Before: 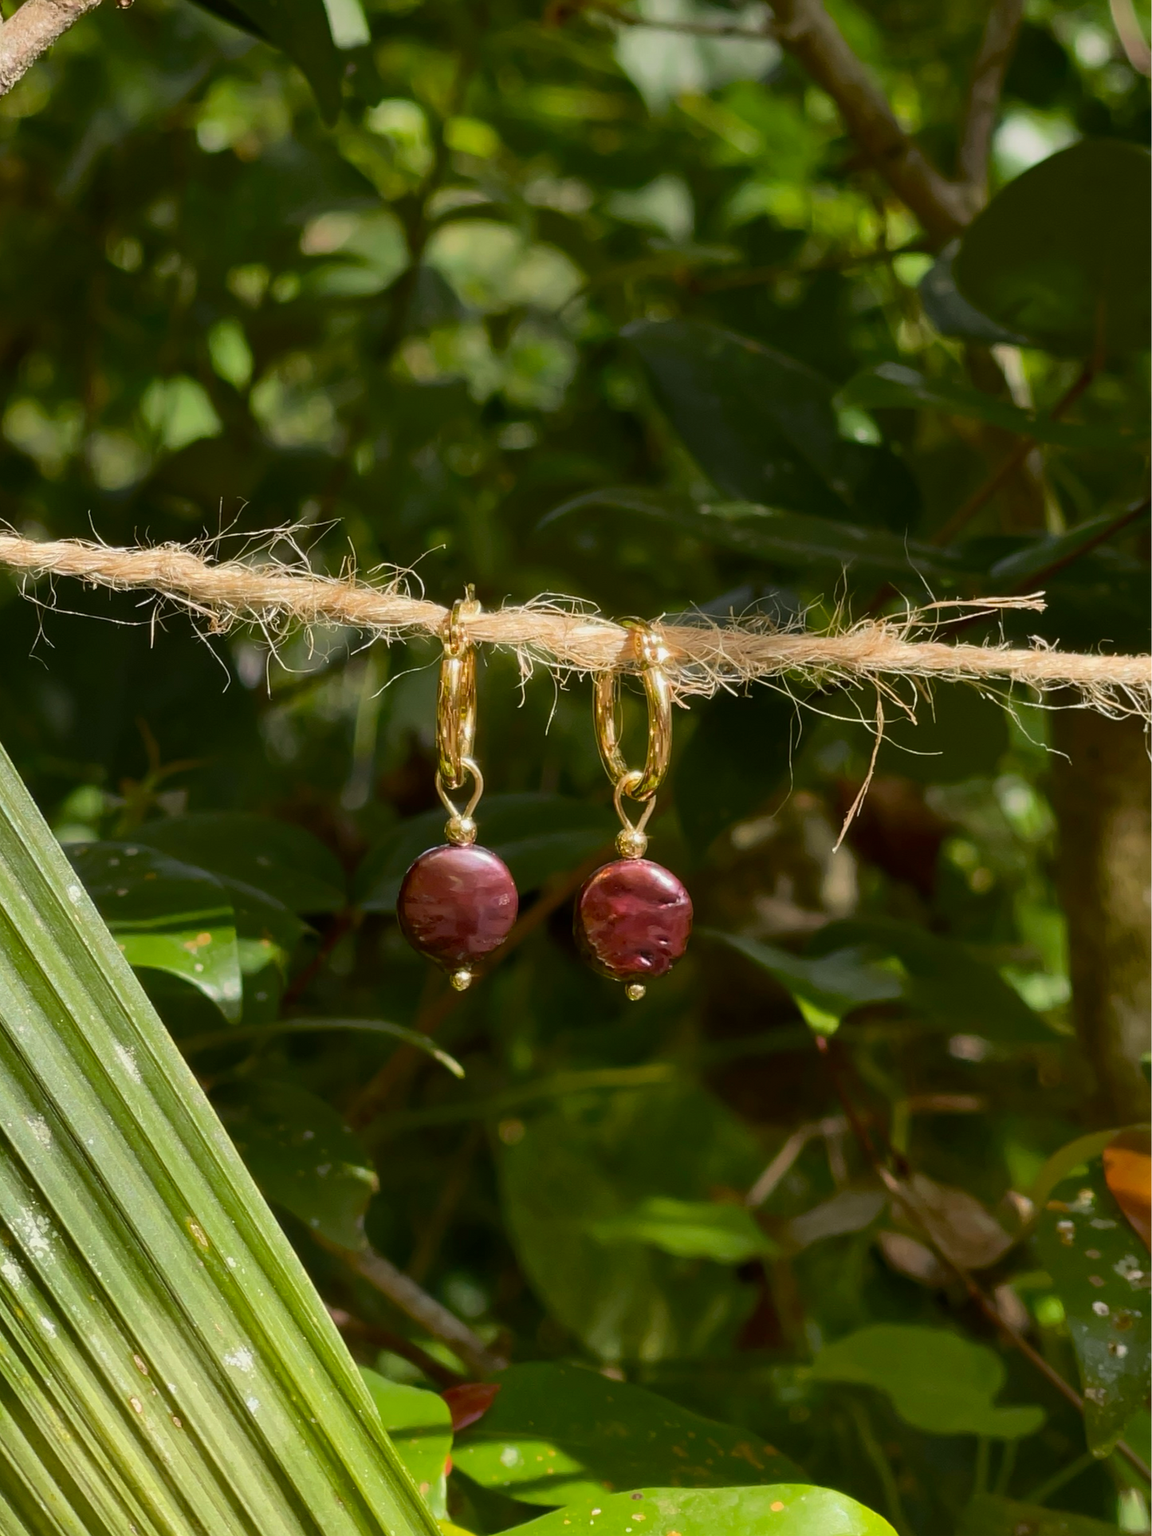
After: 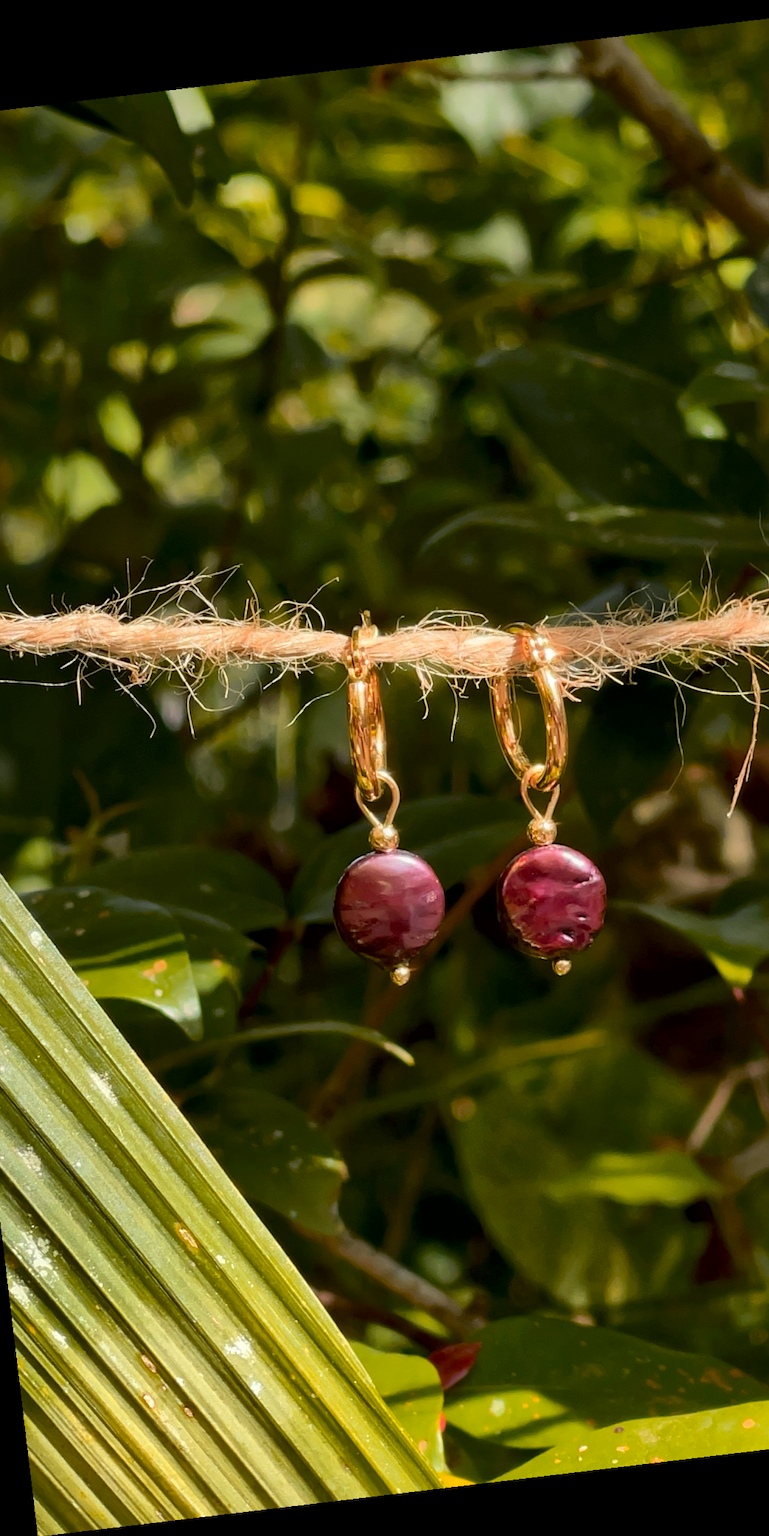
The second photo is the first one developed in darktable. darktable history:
rotate and perspective: rotation -6.83°, automatic cropping off
crop: left 10.644%, right 26.528%
local contrast: mode bilateral grid, contrast 25, coarseness 60, detail 151%, midtone range 0.2
color zones: curves: ch1 [(0.235, 0.558) (0.75, 0.5)]; ch2 [(0.25, 0.462) (0.749, 0.457)], mix 40.67%
